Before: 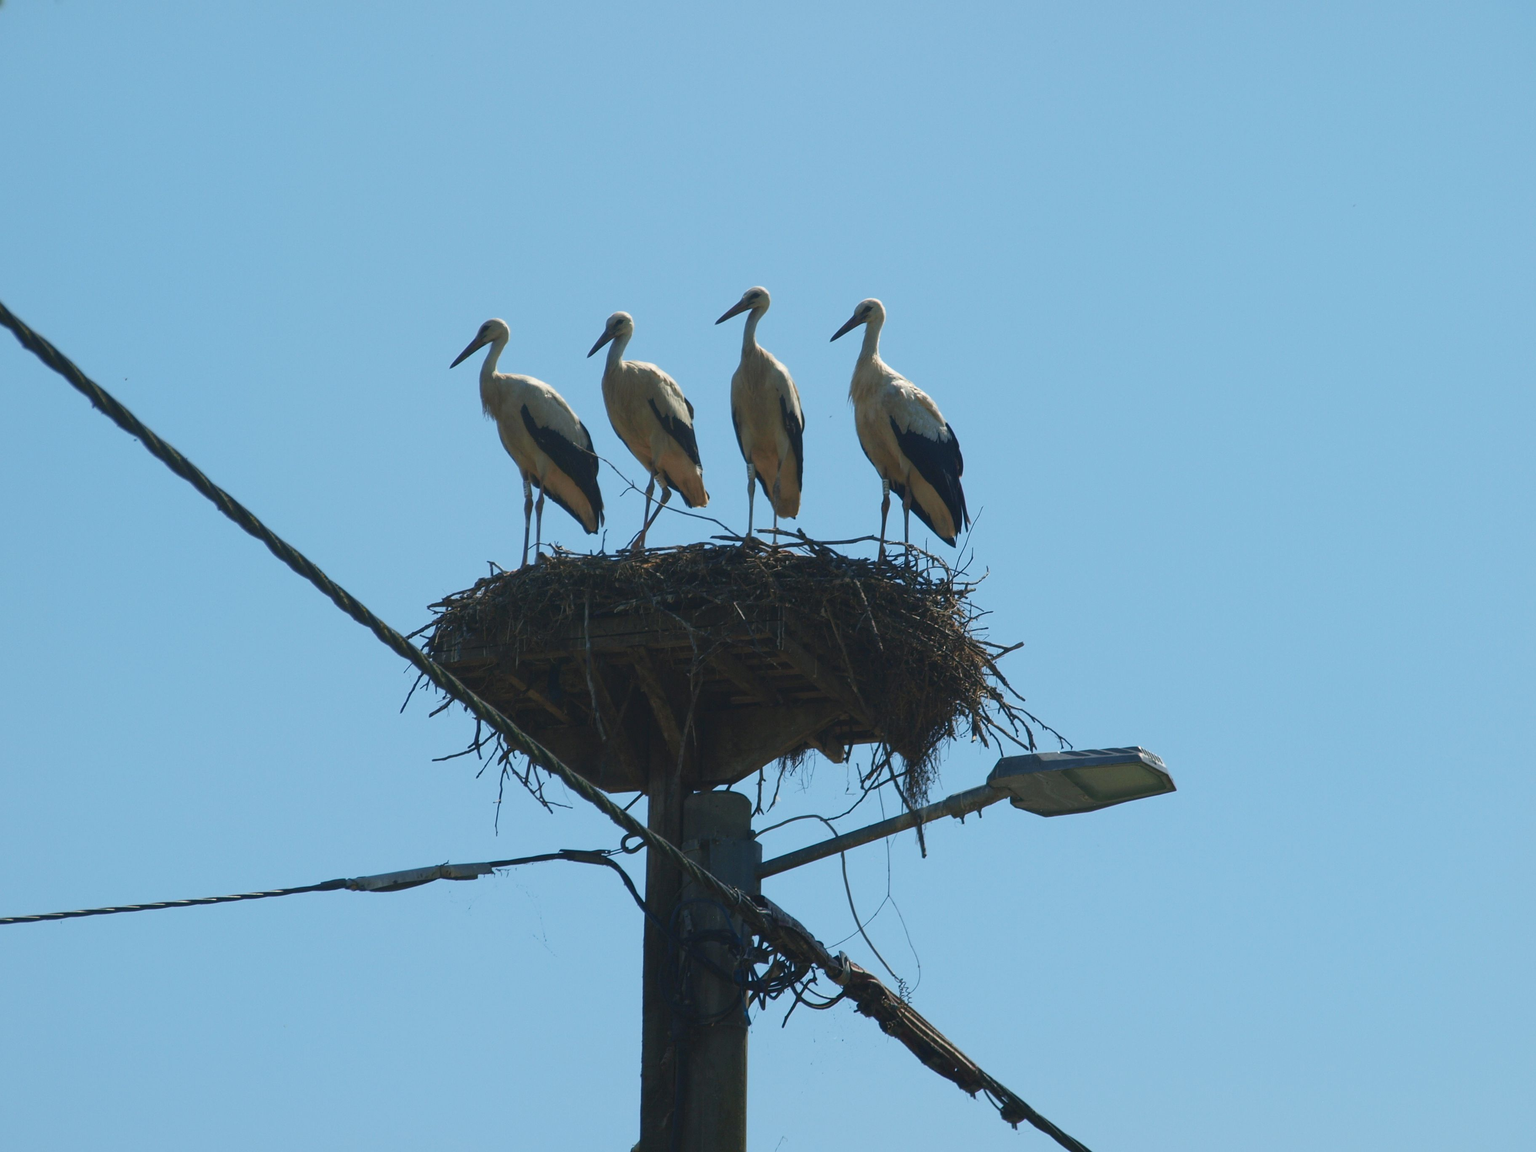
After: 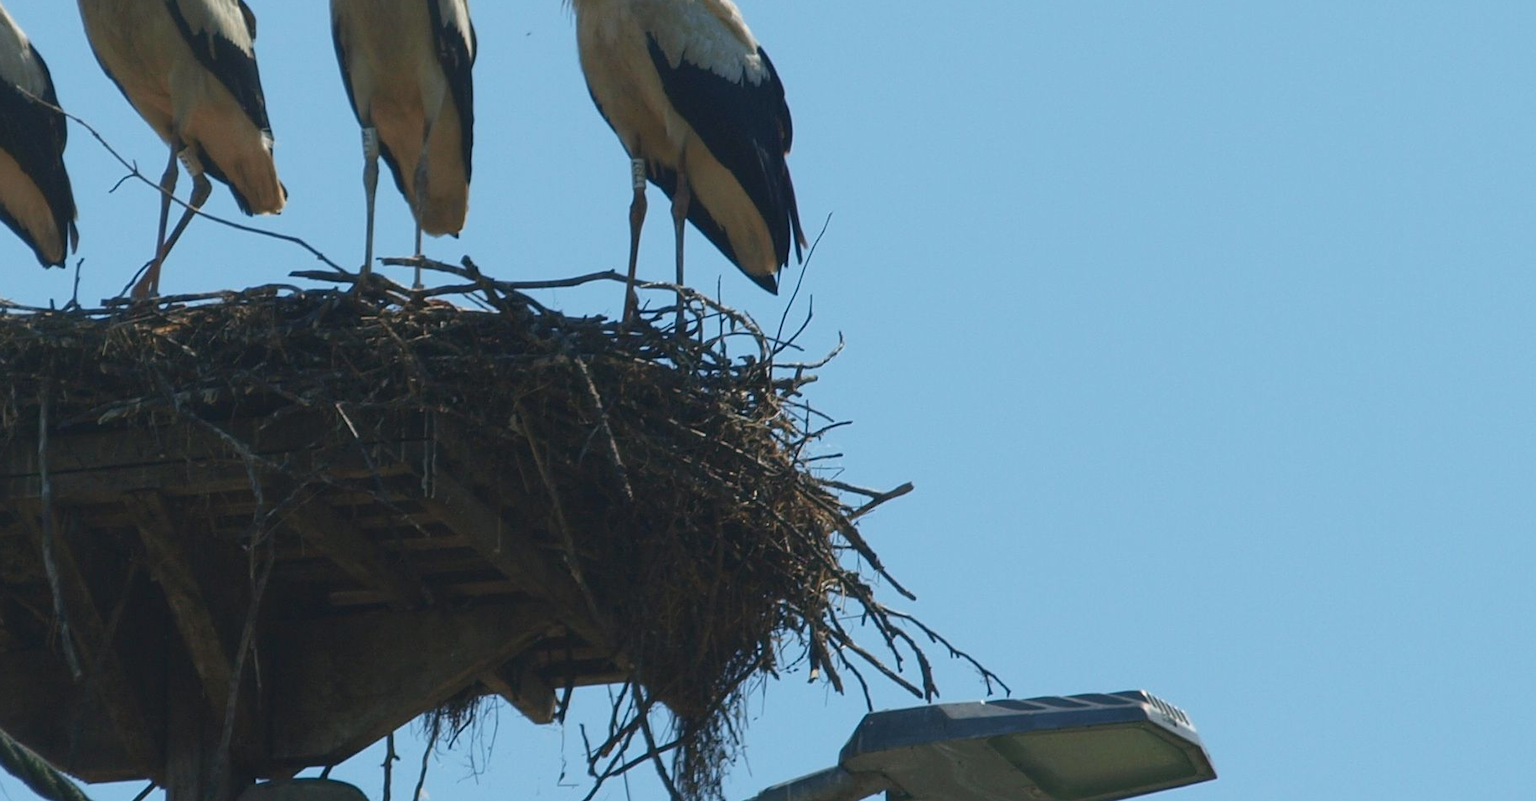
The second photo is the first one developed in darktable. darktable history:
crop: left 36.79%, top 34.69%, right 12.952%, bottom 30.314%
